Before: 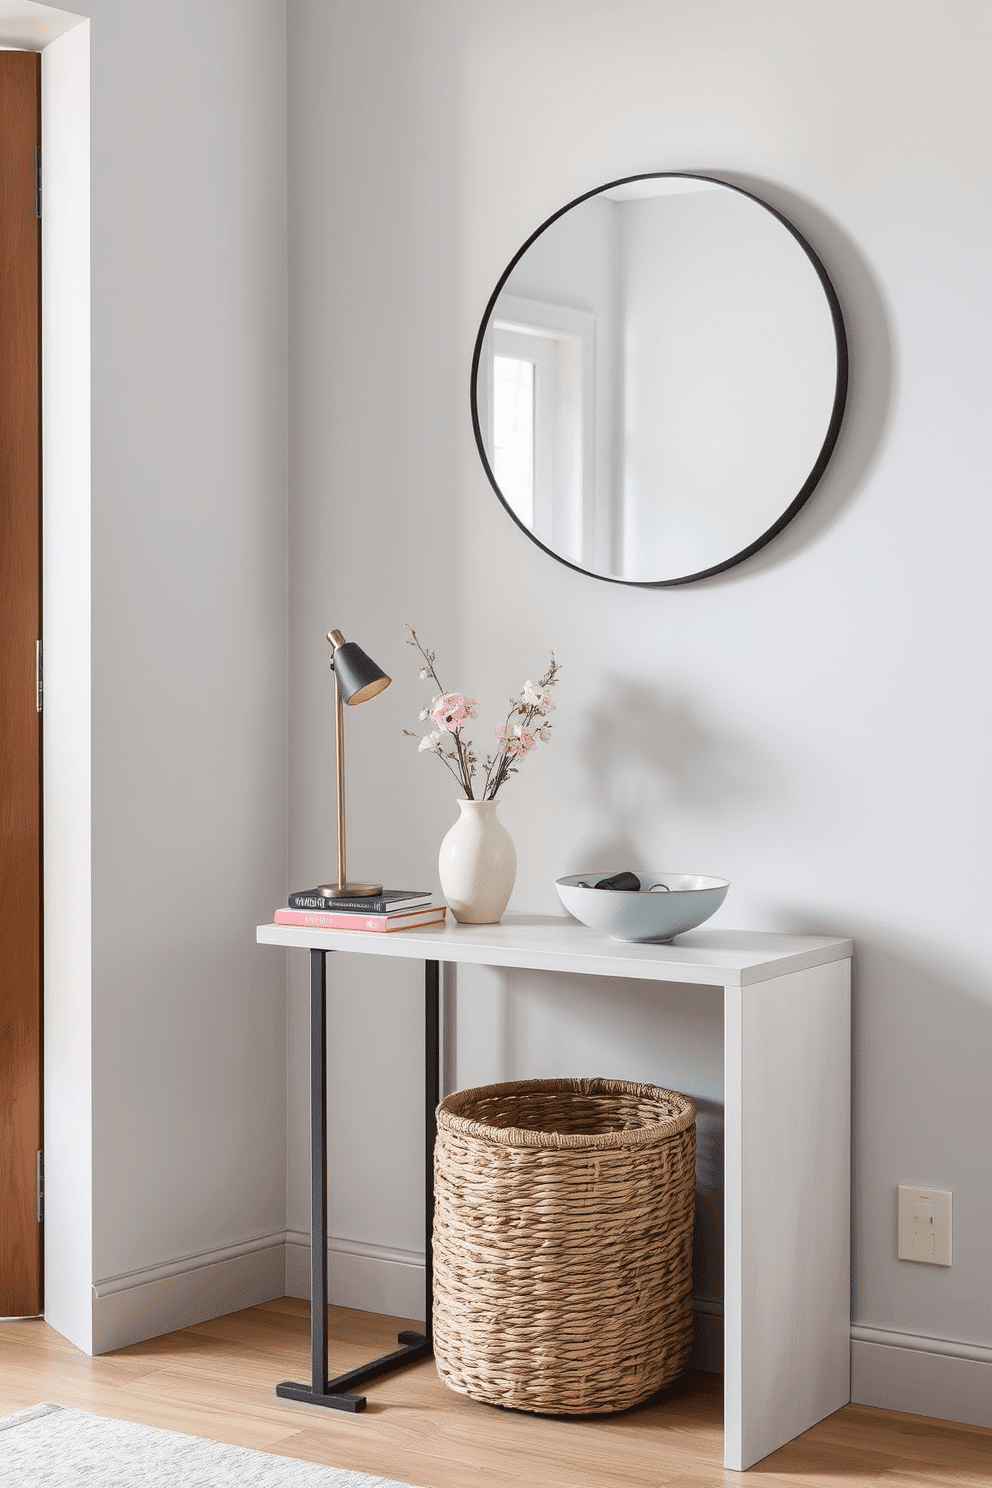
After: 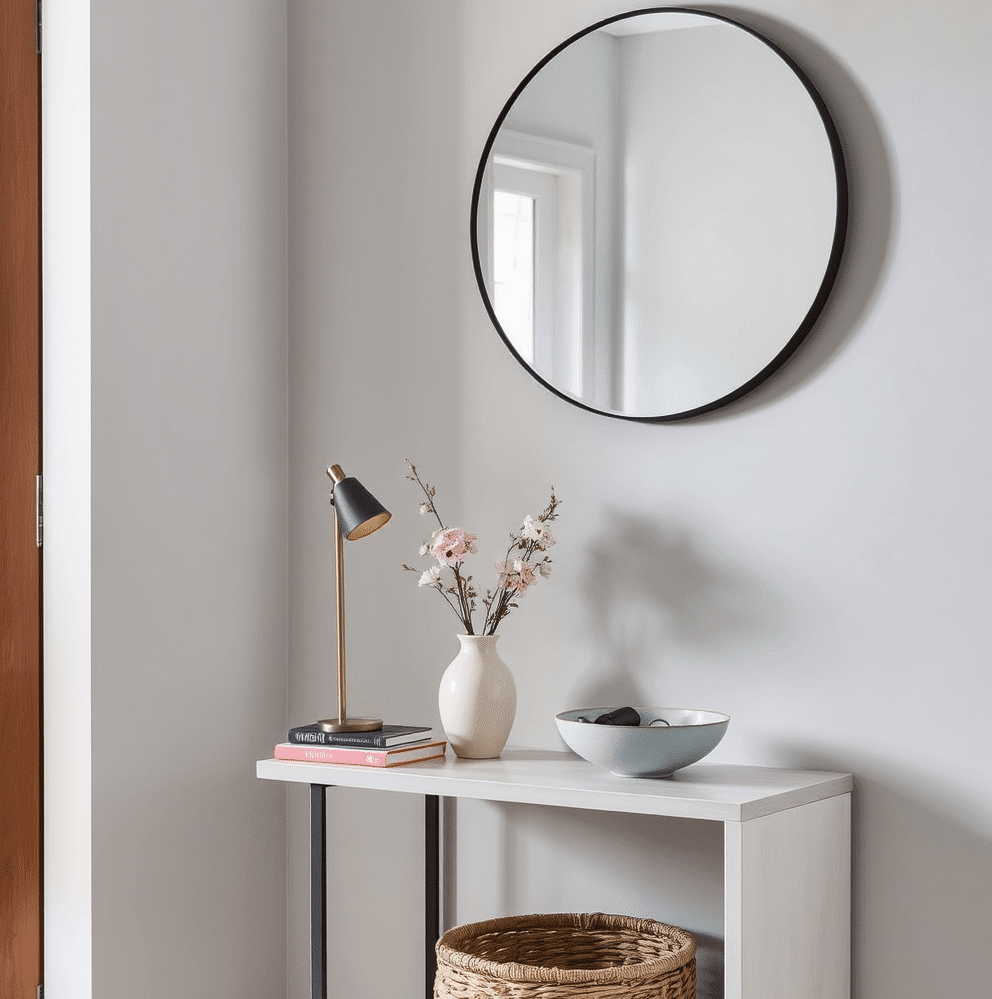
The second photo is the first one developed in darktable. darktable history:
shadows and highlights: low approximation 0.01, soften with gaussian
crop: top 11.147%, bottom 21.685%
